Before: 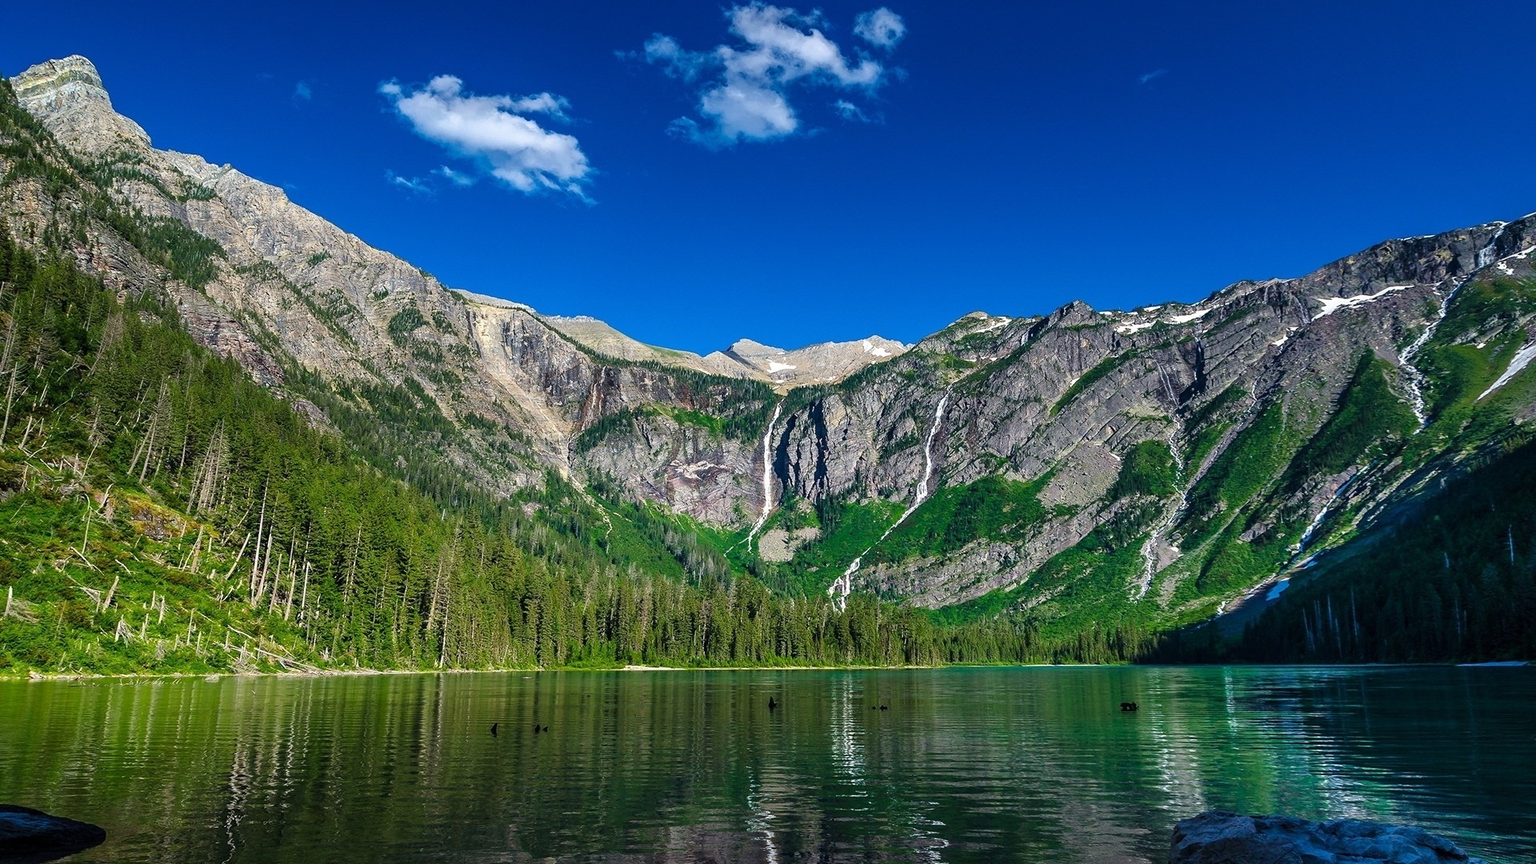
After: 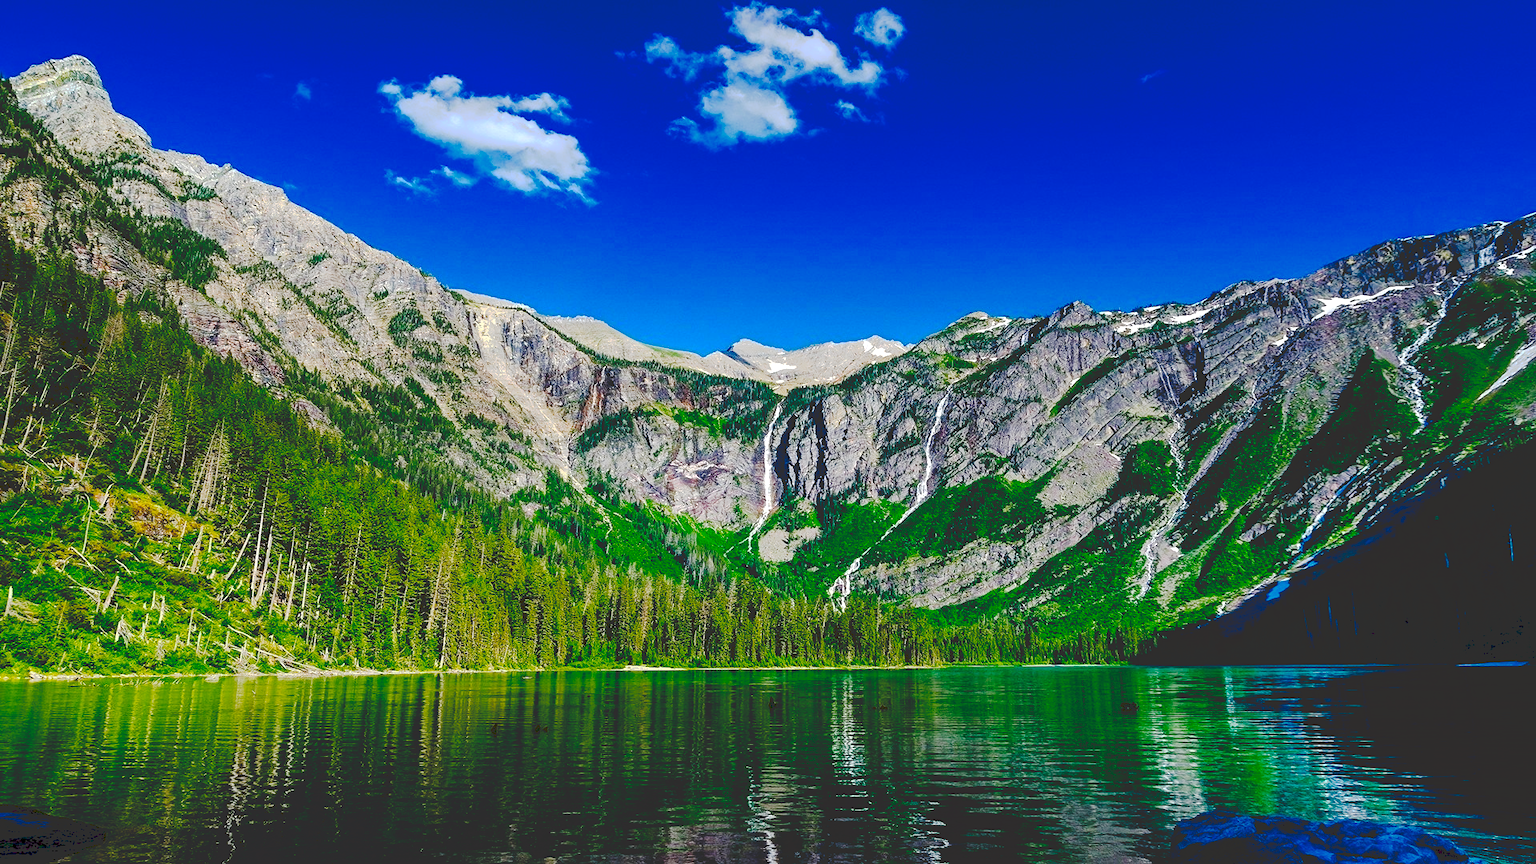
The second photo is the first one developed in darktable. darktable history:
color balance rgb: perceptual saturation grading › global saturation 35.097%, perceptual saturation grading › highlights -25.721%, perceptual saturation grading › shadows 49.329%, perceptual brilliance grading › global brilliance 3.979%
tone curve: curves: ch0 [(0, 0) (0.003, 0.185) (0.011, 0.185) (0.025, 0.187) (0.044, 0.185) (0.069, 0.185) (0.1, 0.18) (0.136, 0.18) (0.177, 0.179) (0.224, 0.202) (0.277, 0.252) (0.335, 0.343) (0.399, 0.452) (0.468, 0.553) (0.543, 0.643) (0.623, 0.717) (0.709, 0.778) (0.801, 0.82) (0.898, 0.856) (1, 1)], preserve colors none
